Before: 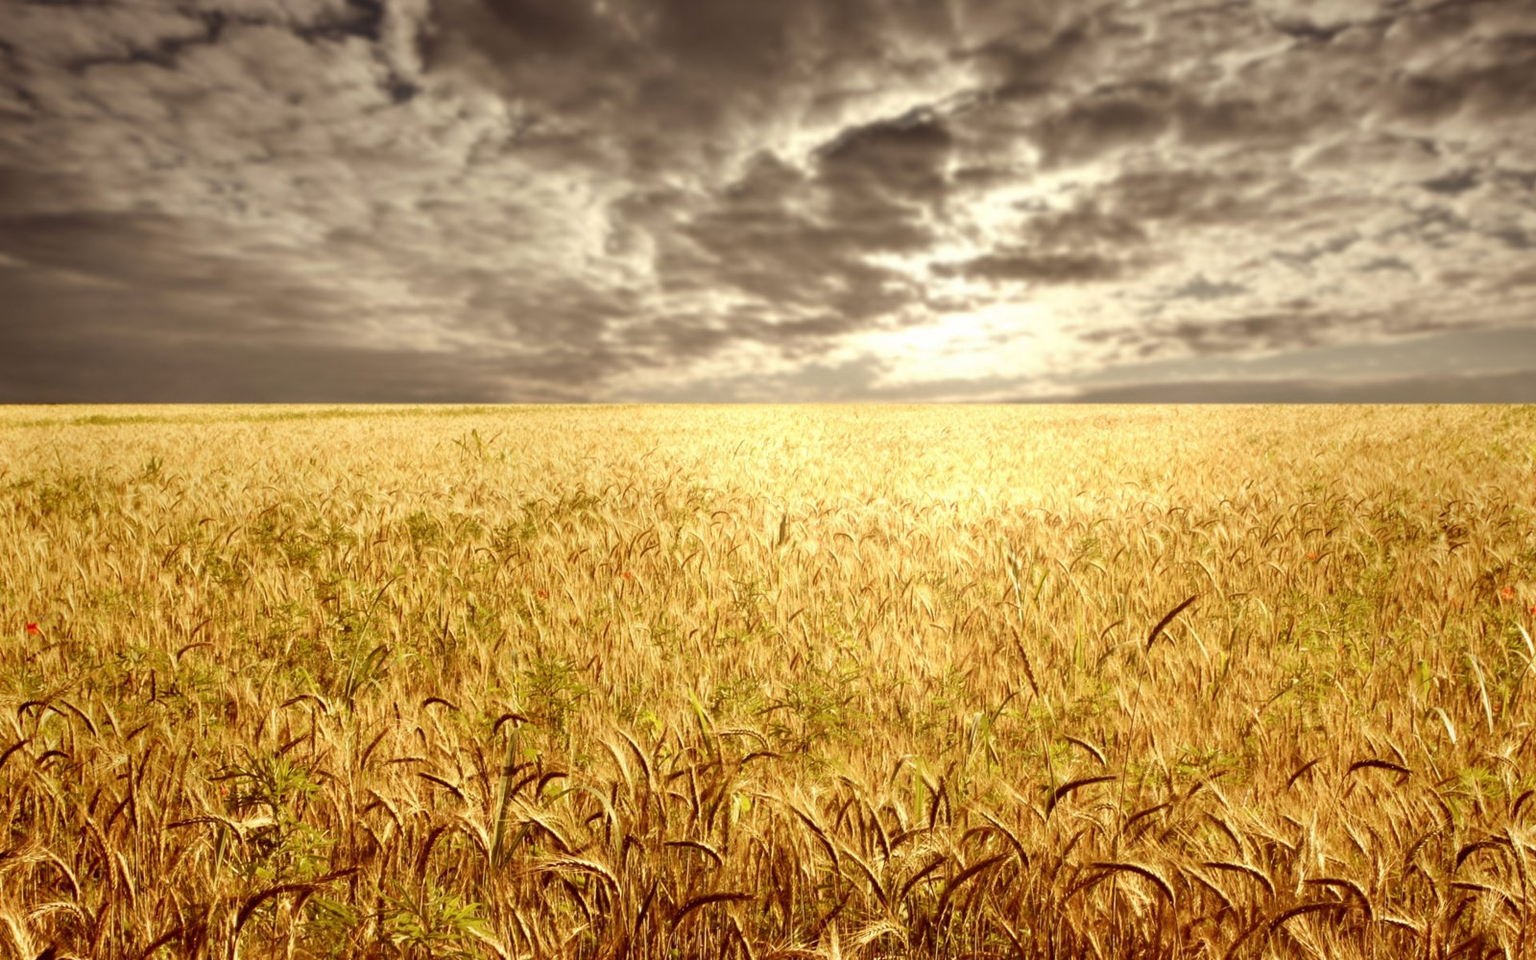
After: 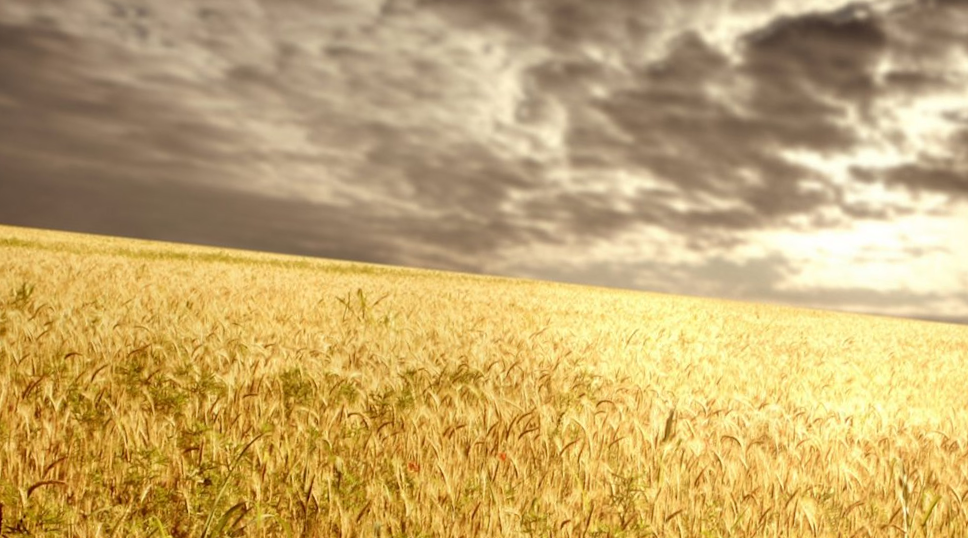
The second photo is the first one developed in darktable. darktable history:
crop and rotate: angle -5.93°, left 2.24%, top 6.843%, right 27.532%, bottom 30.639%
